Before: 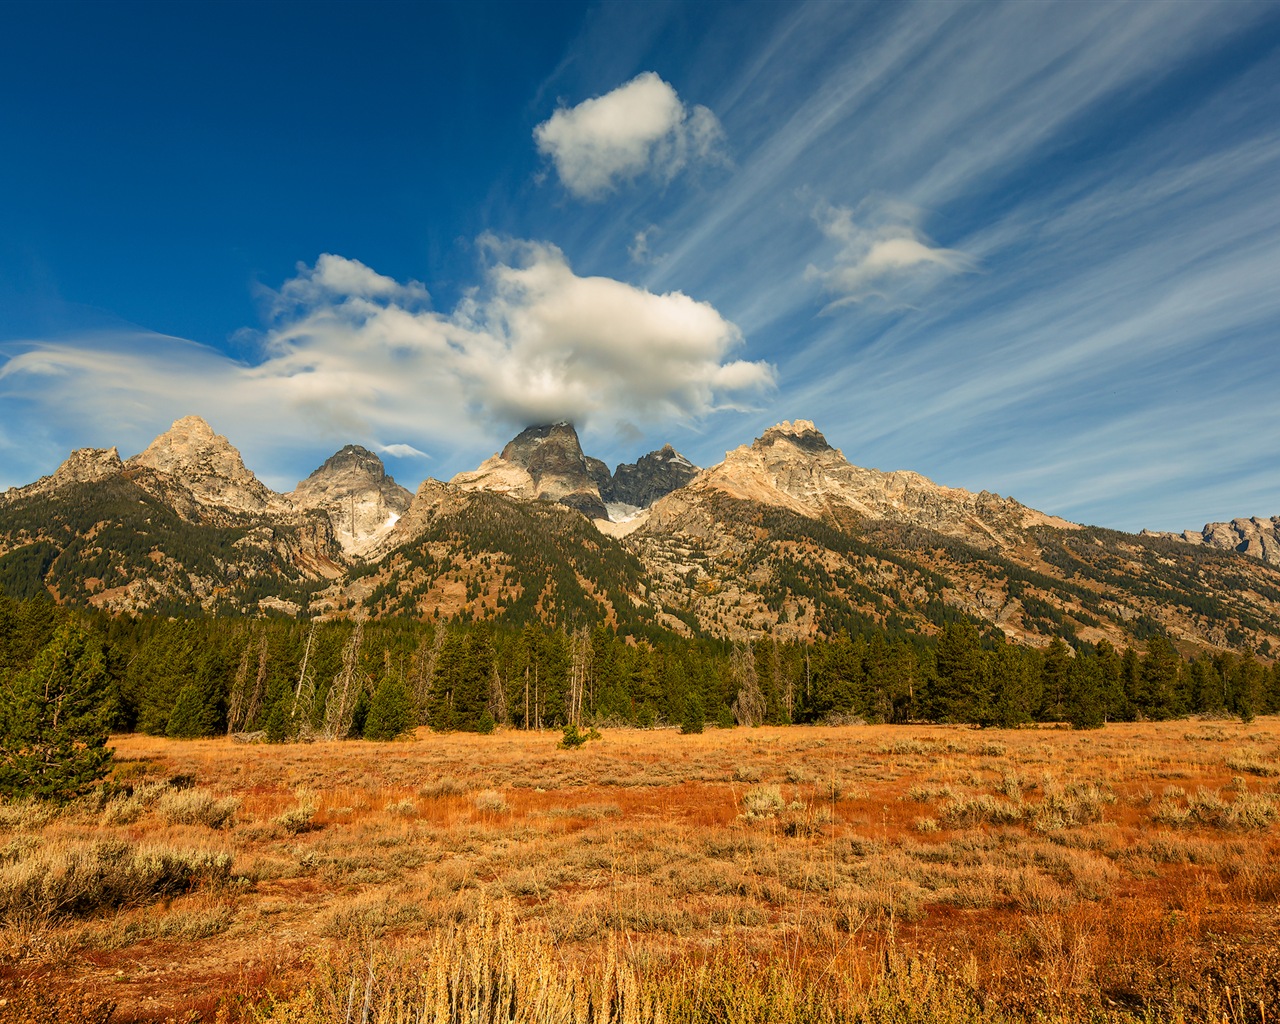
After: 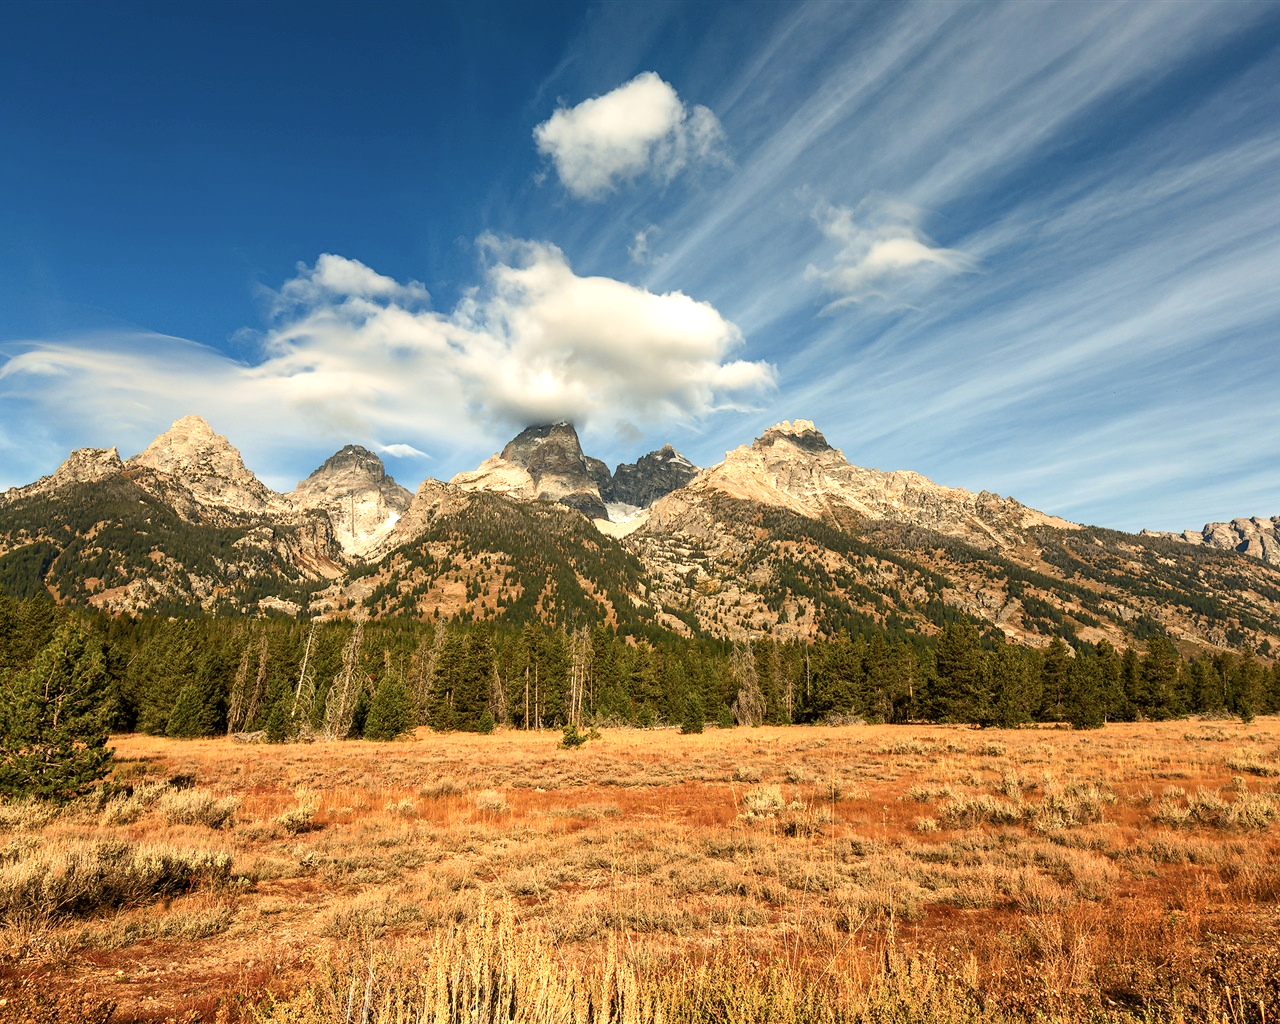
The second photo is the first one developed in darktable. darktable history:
exposure: black level correction 0.001, exposure 0.5 EV, compensate highlight preservation false
contrast brightness saturation: contrast 0.109, saturation -0.16
